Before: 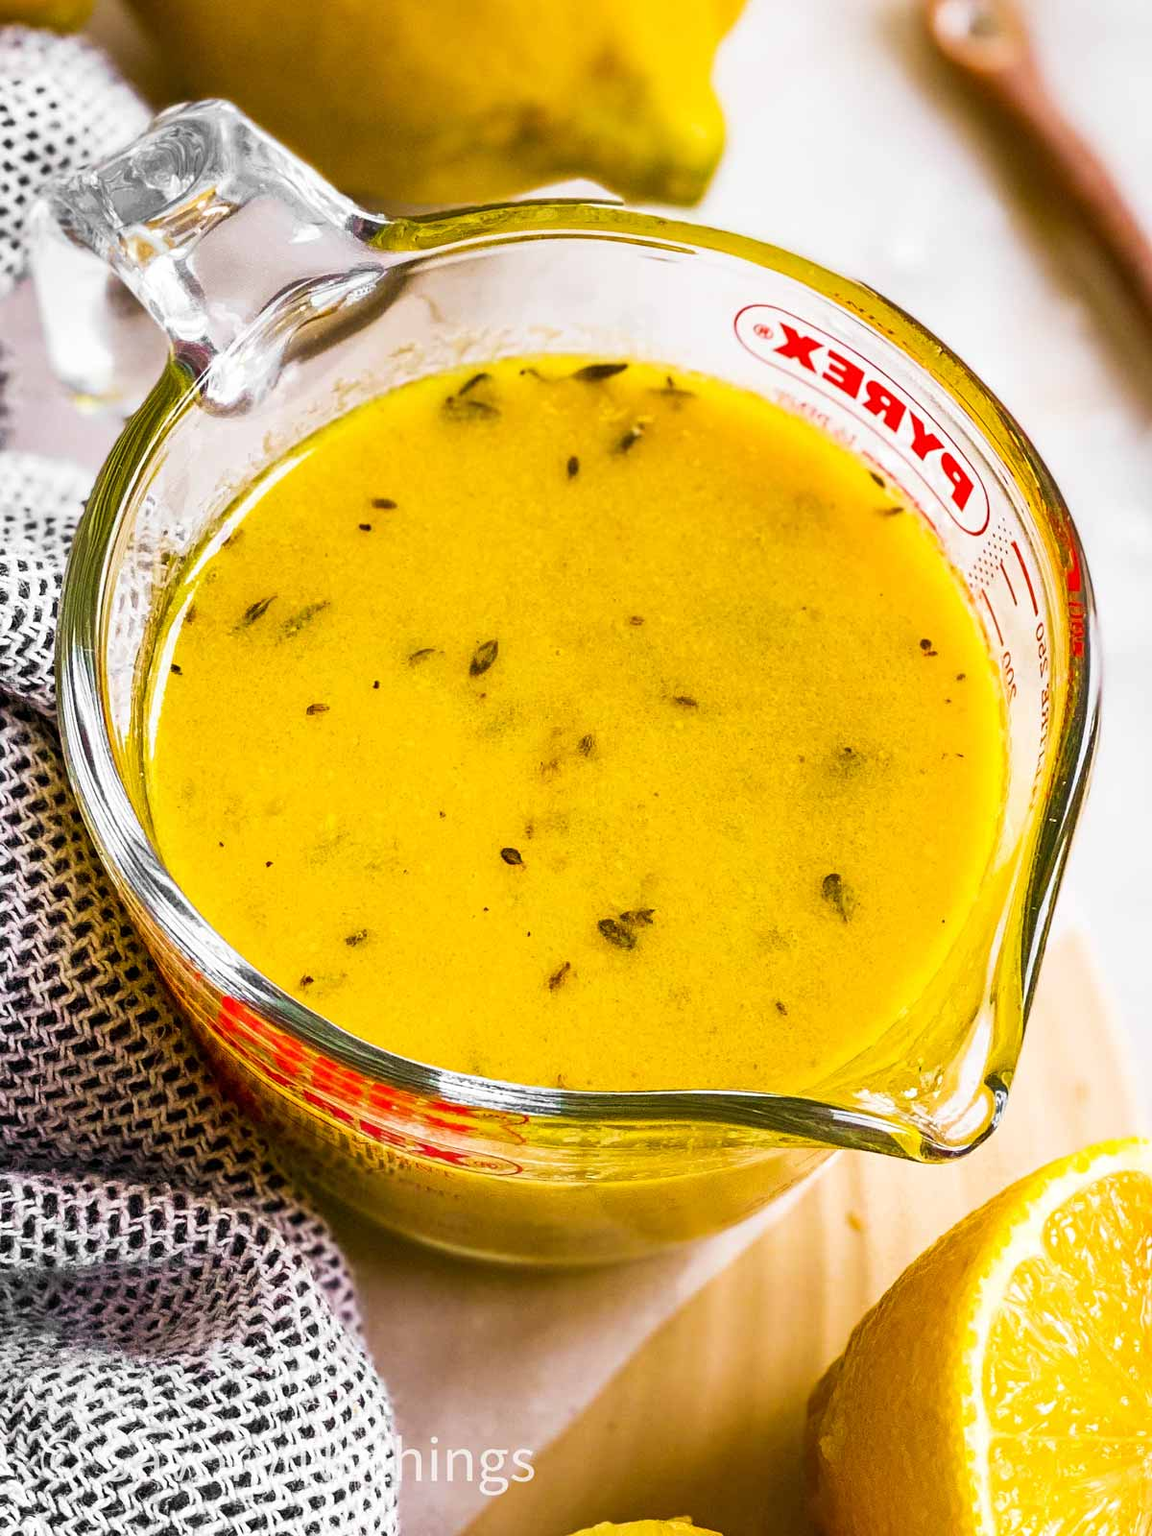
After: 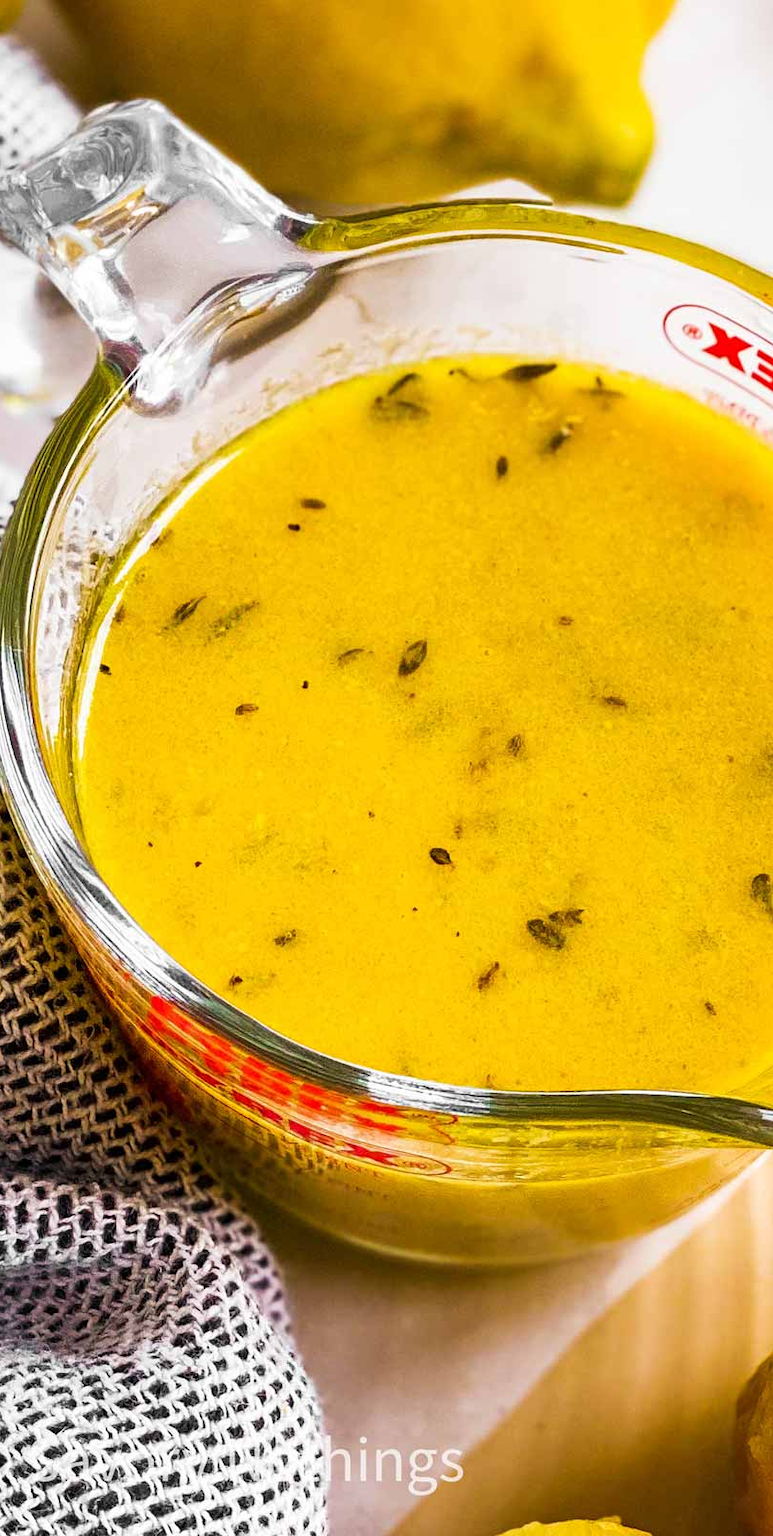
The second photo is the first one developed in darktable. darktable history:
crop and rotate: left 6.2%, right 26.629%
